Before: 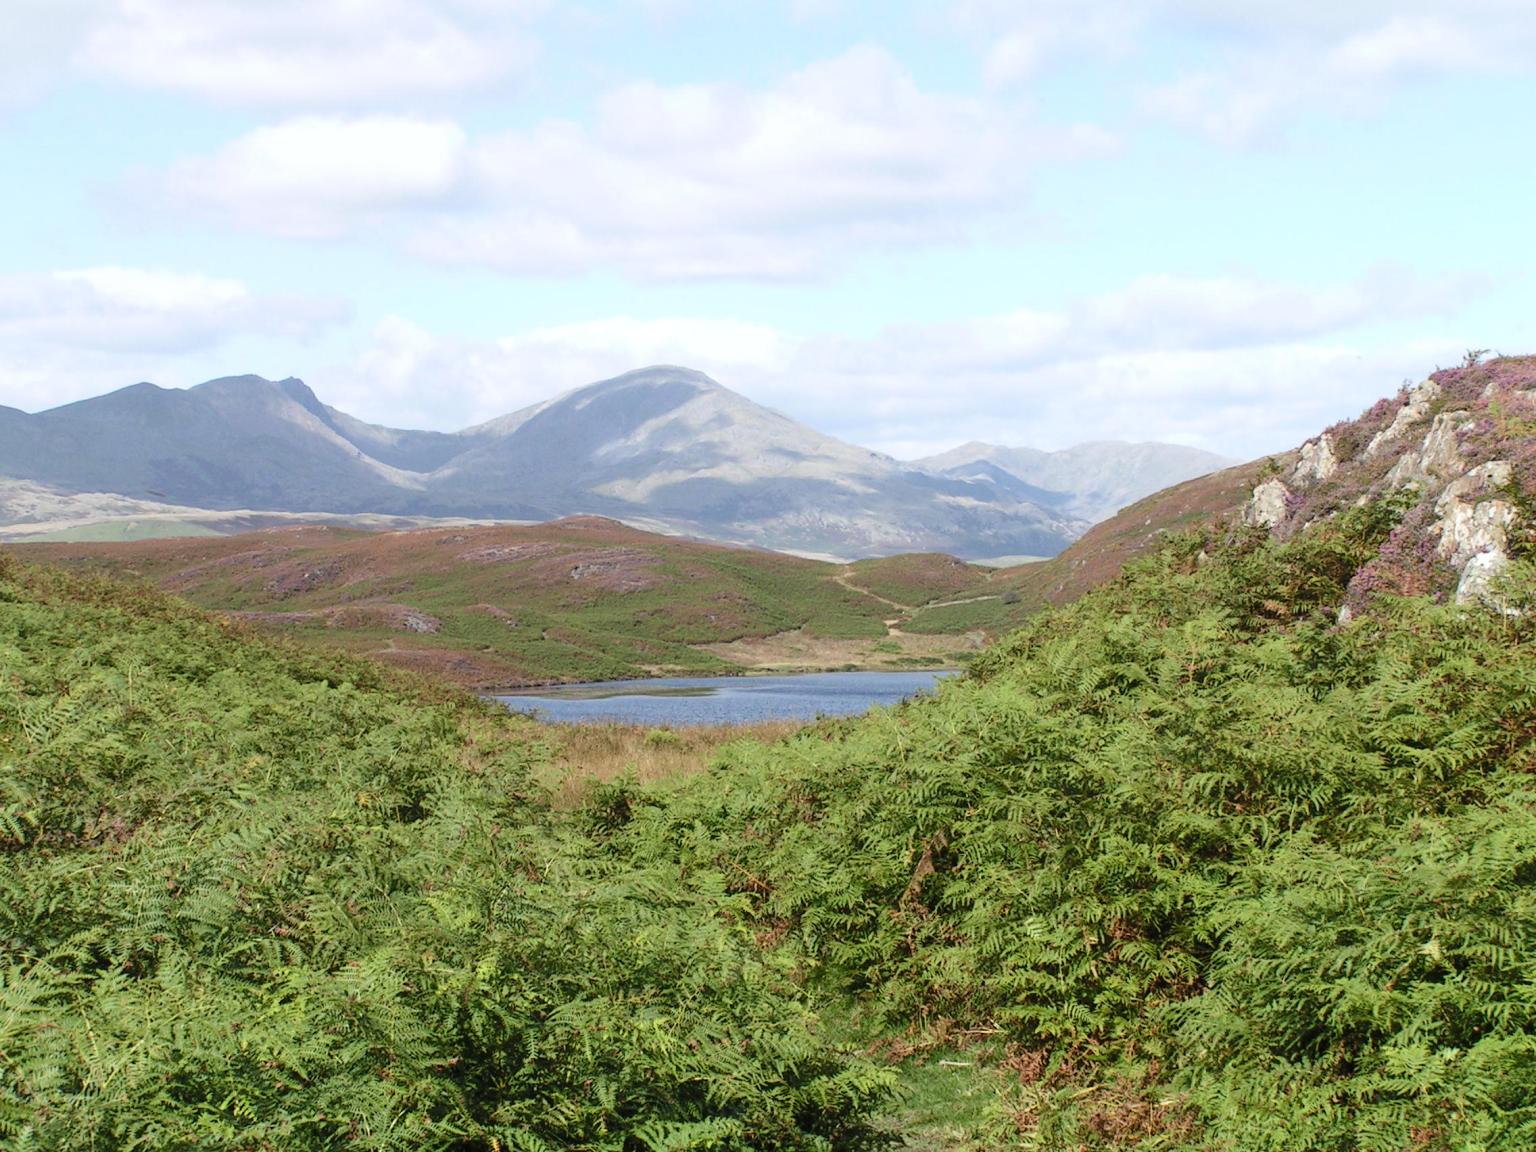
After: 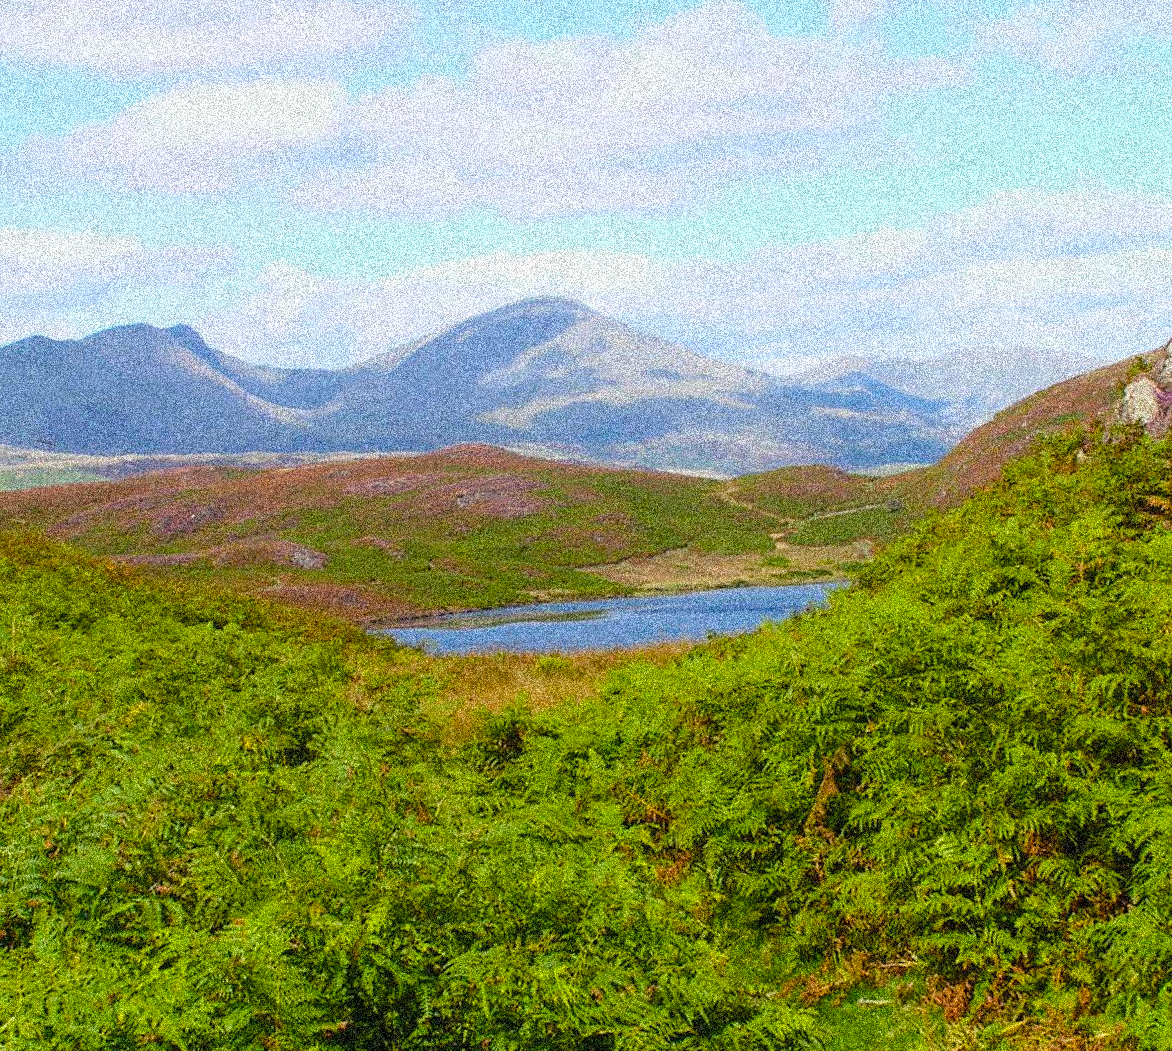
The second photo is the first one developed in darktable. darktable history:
crop and rotate: angle 1°, left 4.281%, top 0.642%, right 11.383%, bottom 2.486%
rotate and perspective: rotation -1.68°, lens shift (vertical) -0.146, crop left 0.049, crop right 0.912, crop top 0.032, crop bottom 0.96
grain: coarseness 3.75 ISO, strength 100%, mid-tones bias 0%
color balance rgb: linear chroma grading › global chroma 23.15%, perceptual saturation grading › global saturation 28.7%, perceptual saturation grading › mid-tones 12.04%, perceptual saturation grading › shadows 10.19%, global vibrance 22.22%
exposure: exposure -0.157 EV, compensate highlight preservation false
white balance: emerald 1
